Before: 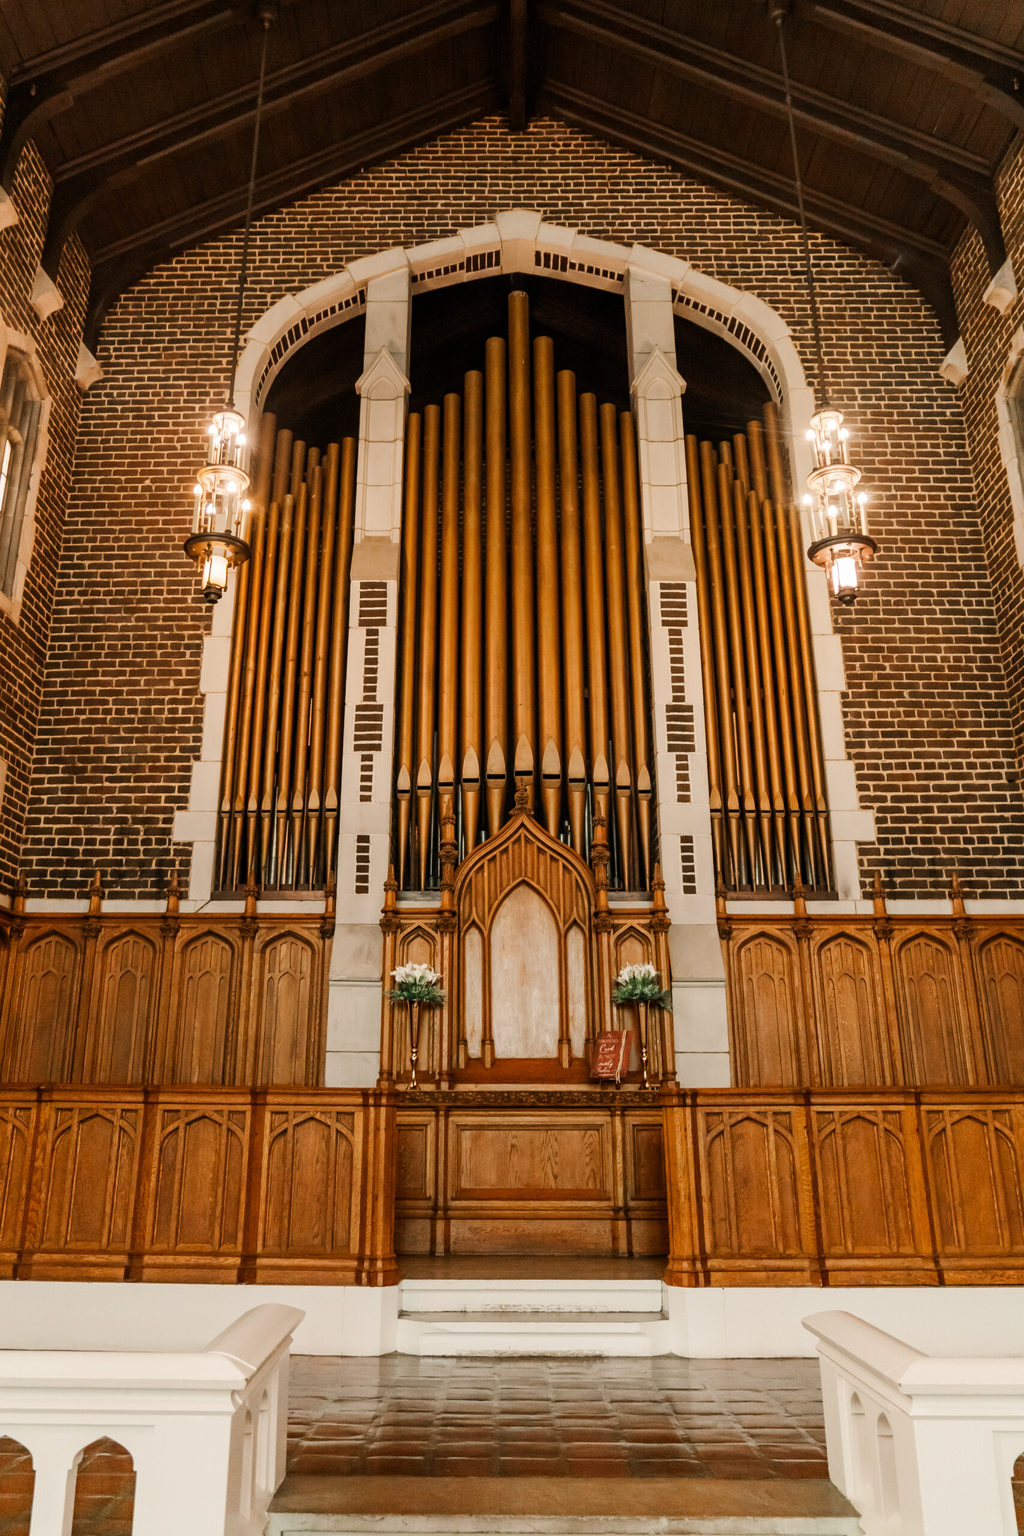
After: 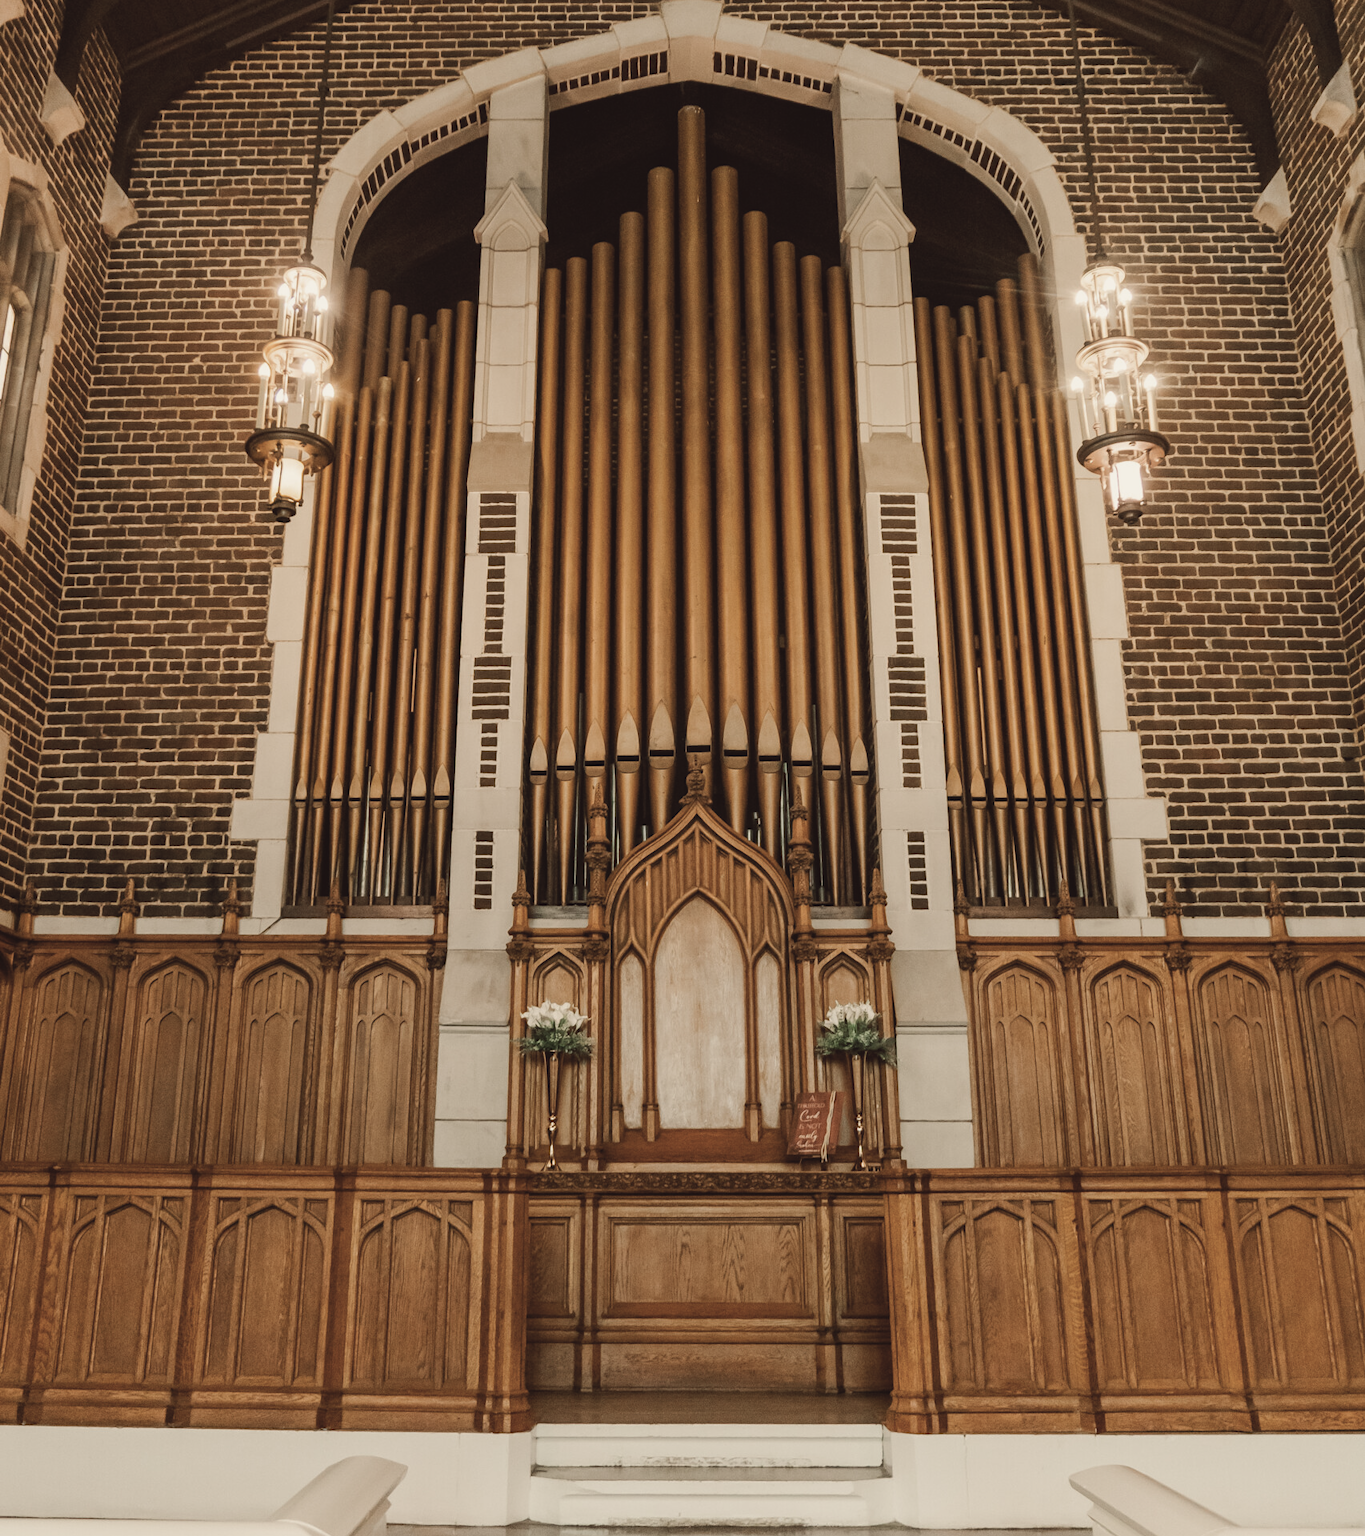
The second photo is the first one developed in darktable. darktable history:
crop: top 13.819%, bottom 11.169%
contrast brightness saturation: contrast -0.05, saturation -0.41
color balance: lift [1.005, 1.002, 0.998, 0.998], gamma [1, 1.021, 1.02, 0.979], gain [0.923, 1.066, 1.056, 0.934]
